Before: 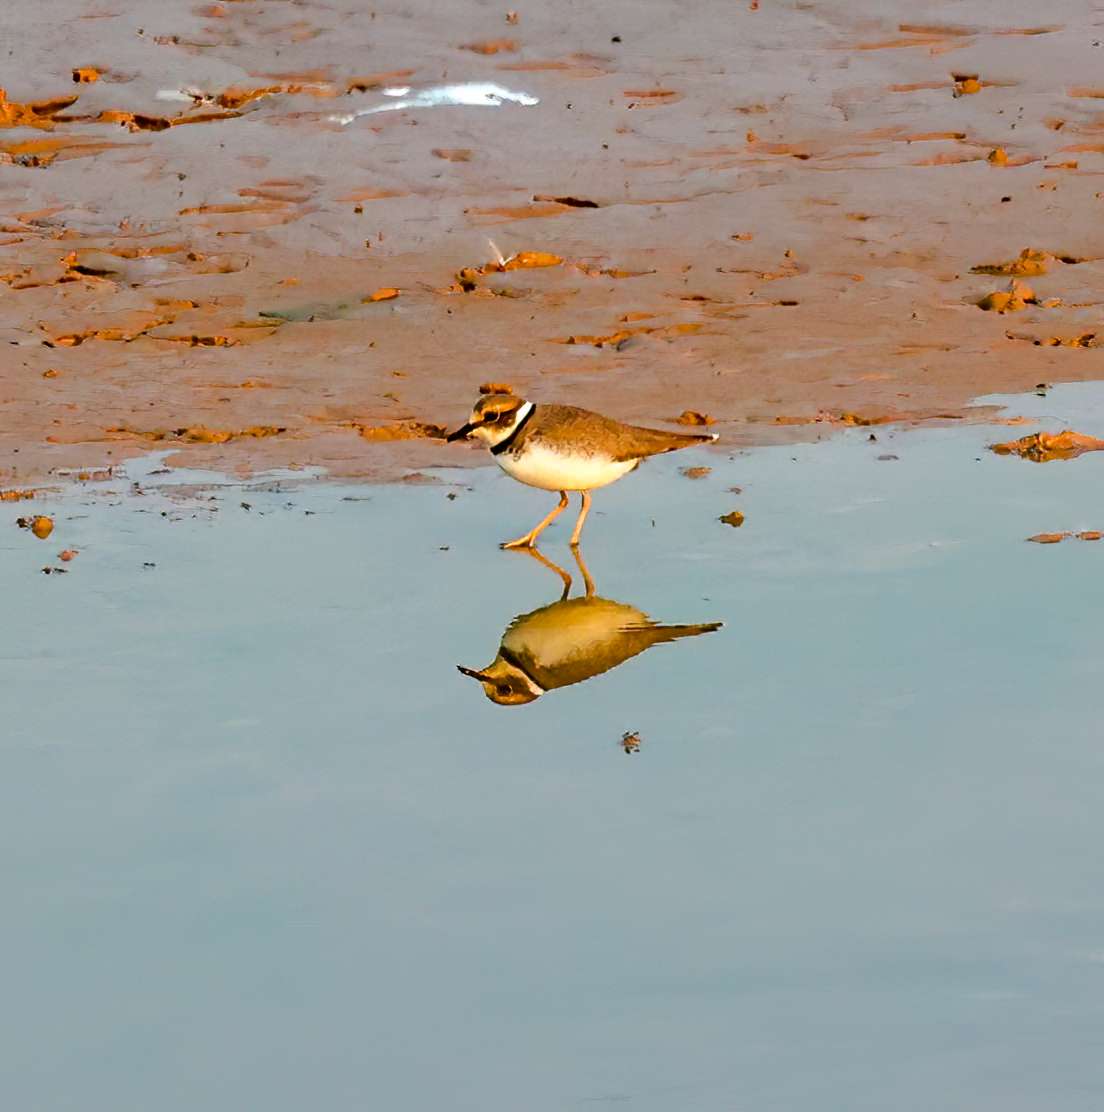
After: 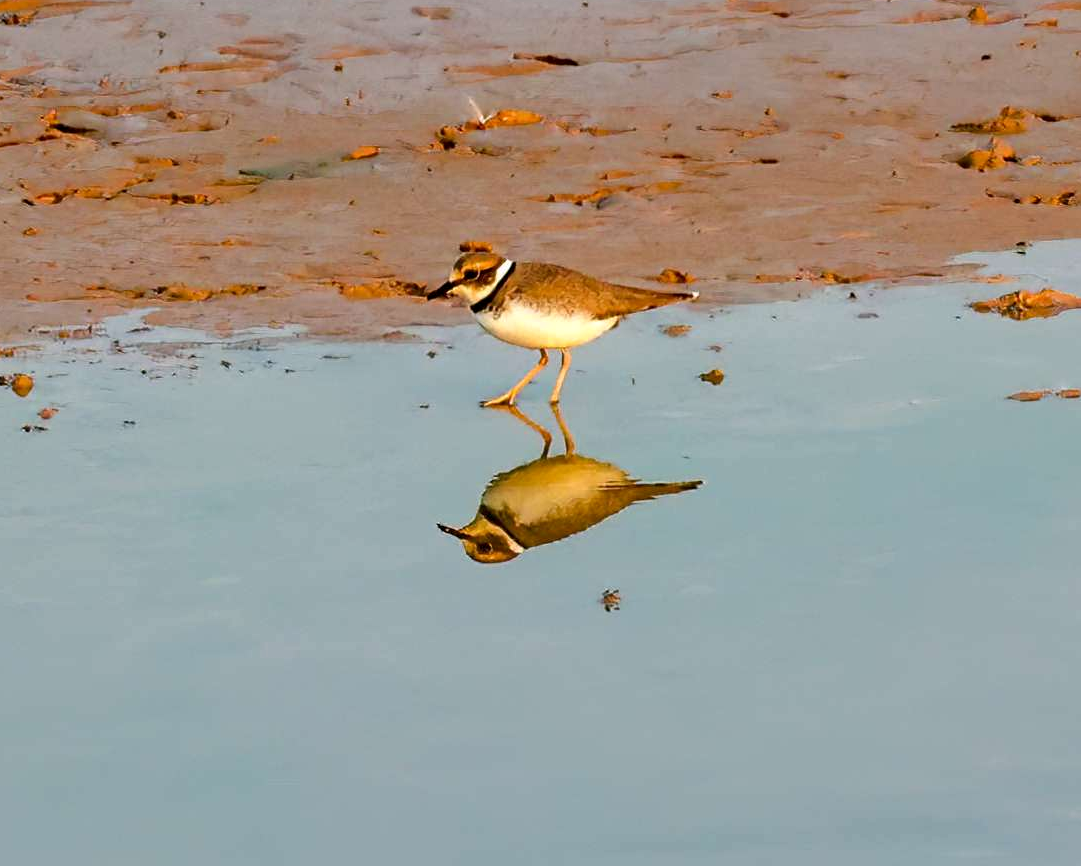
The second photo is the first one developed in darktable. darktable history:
local contrast: highlights 100%, shadows 100%, detail 120%, midtone range 0.2
crop and rotate: left 1.814%, top 12.818%, right 0.25%, bottom 9.225%
